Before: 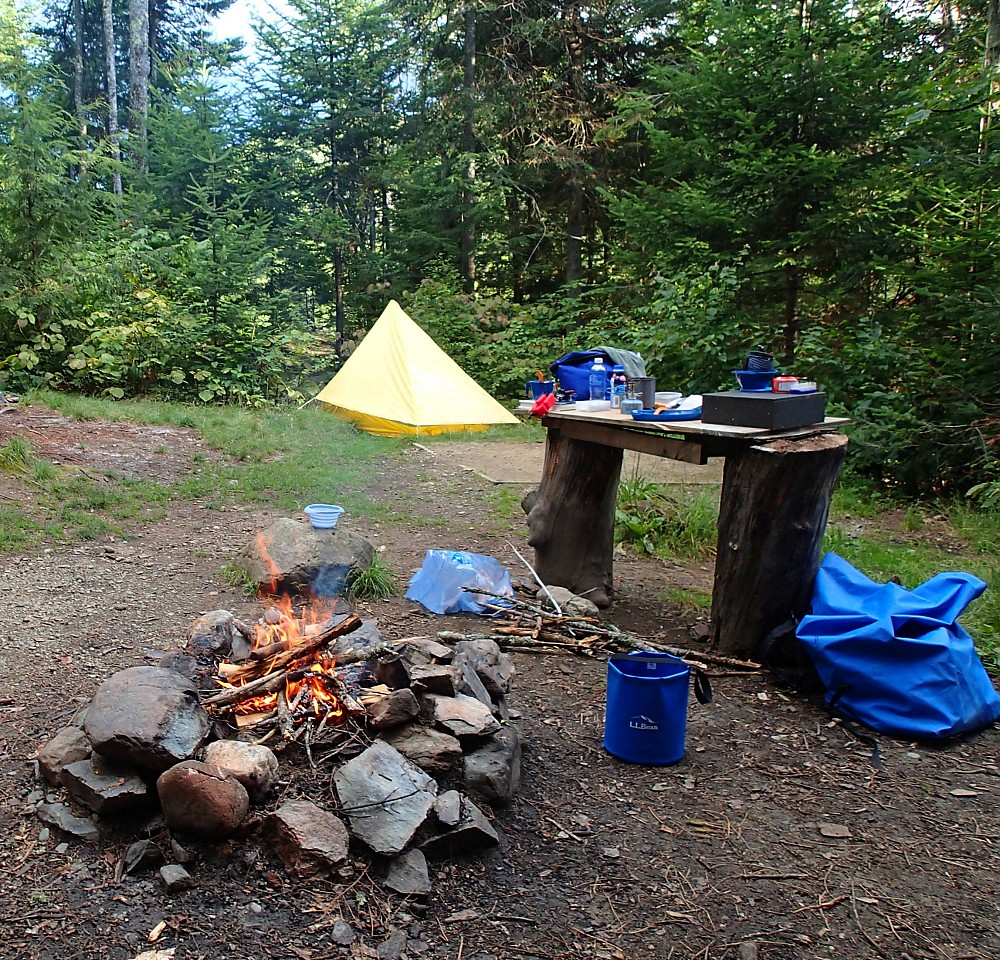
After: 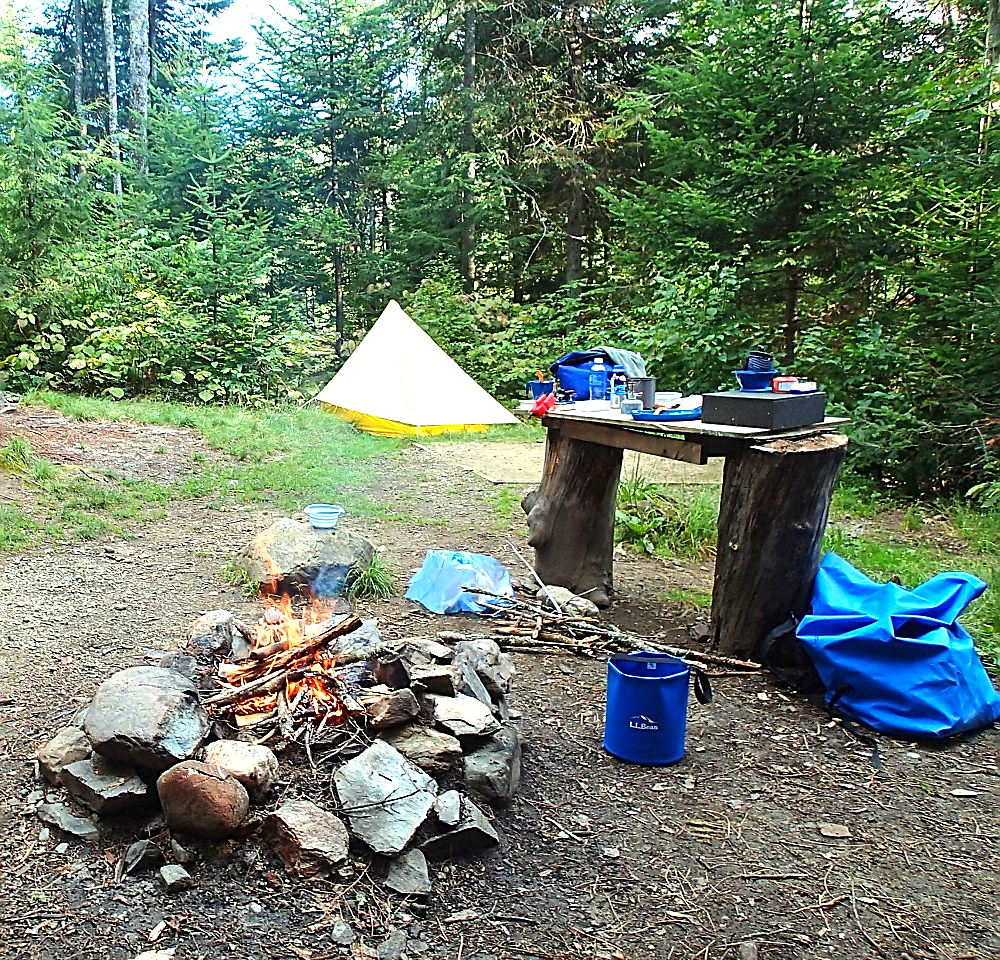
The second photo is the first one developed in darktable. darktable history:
sharpen: on, module defaults
exposure: black level correction 0, exposure 1.1 EV, compensate exposure bias true, compensate highlight preservation false
color correction: highlights a* -8, highlights b* 3.1
